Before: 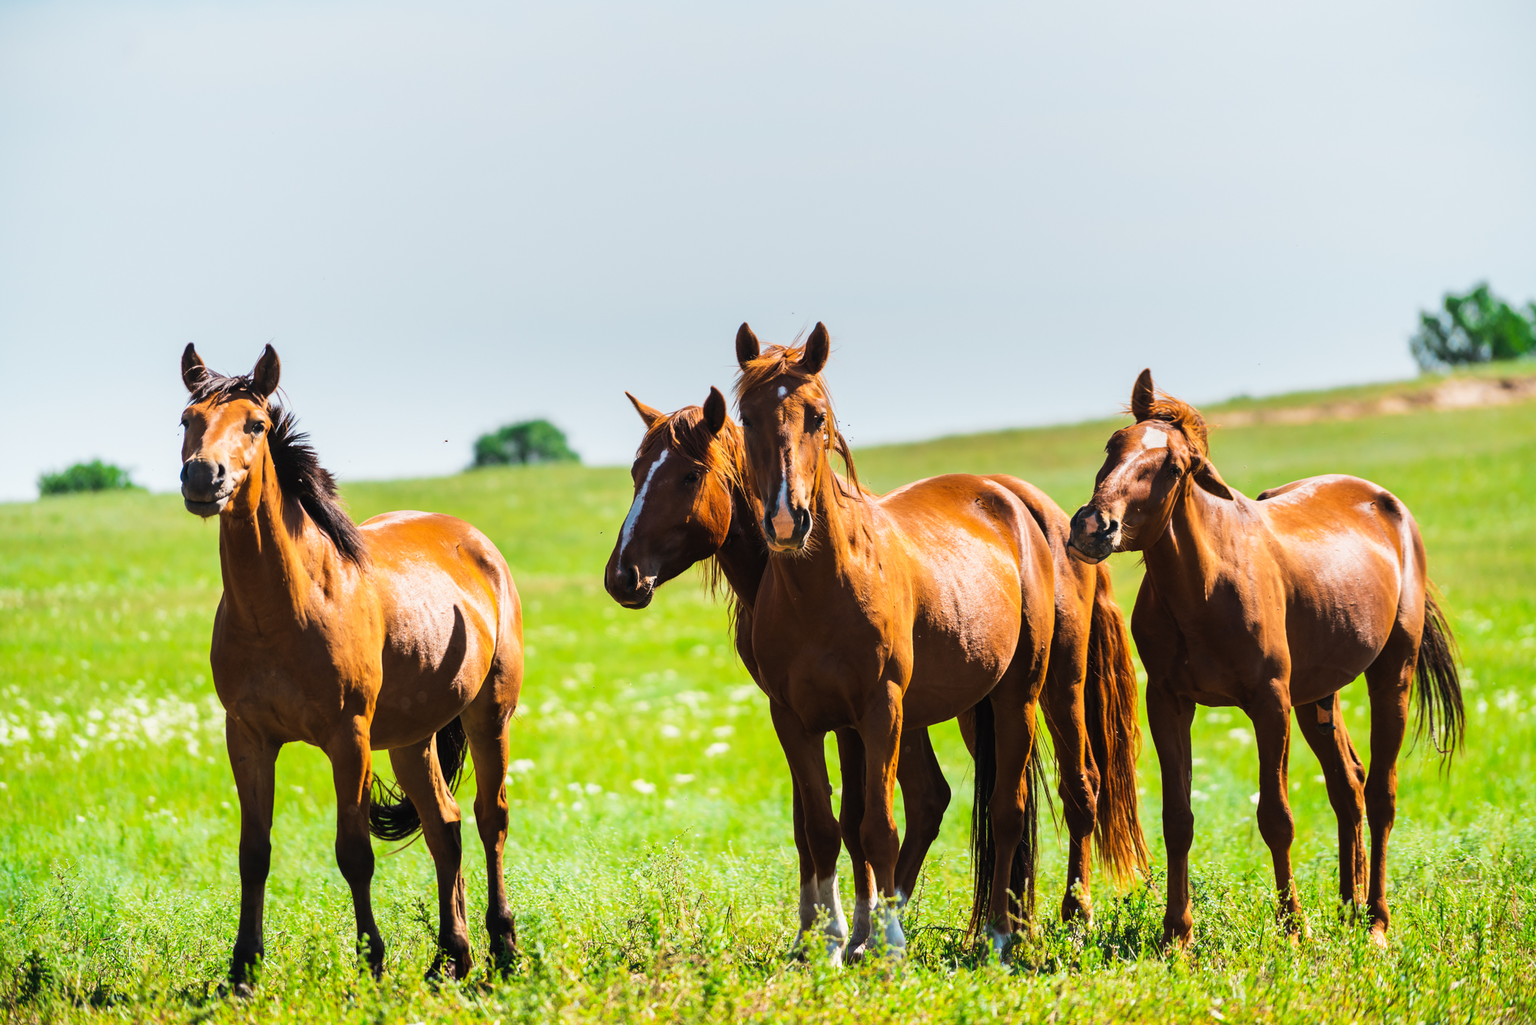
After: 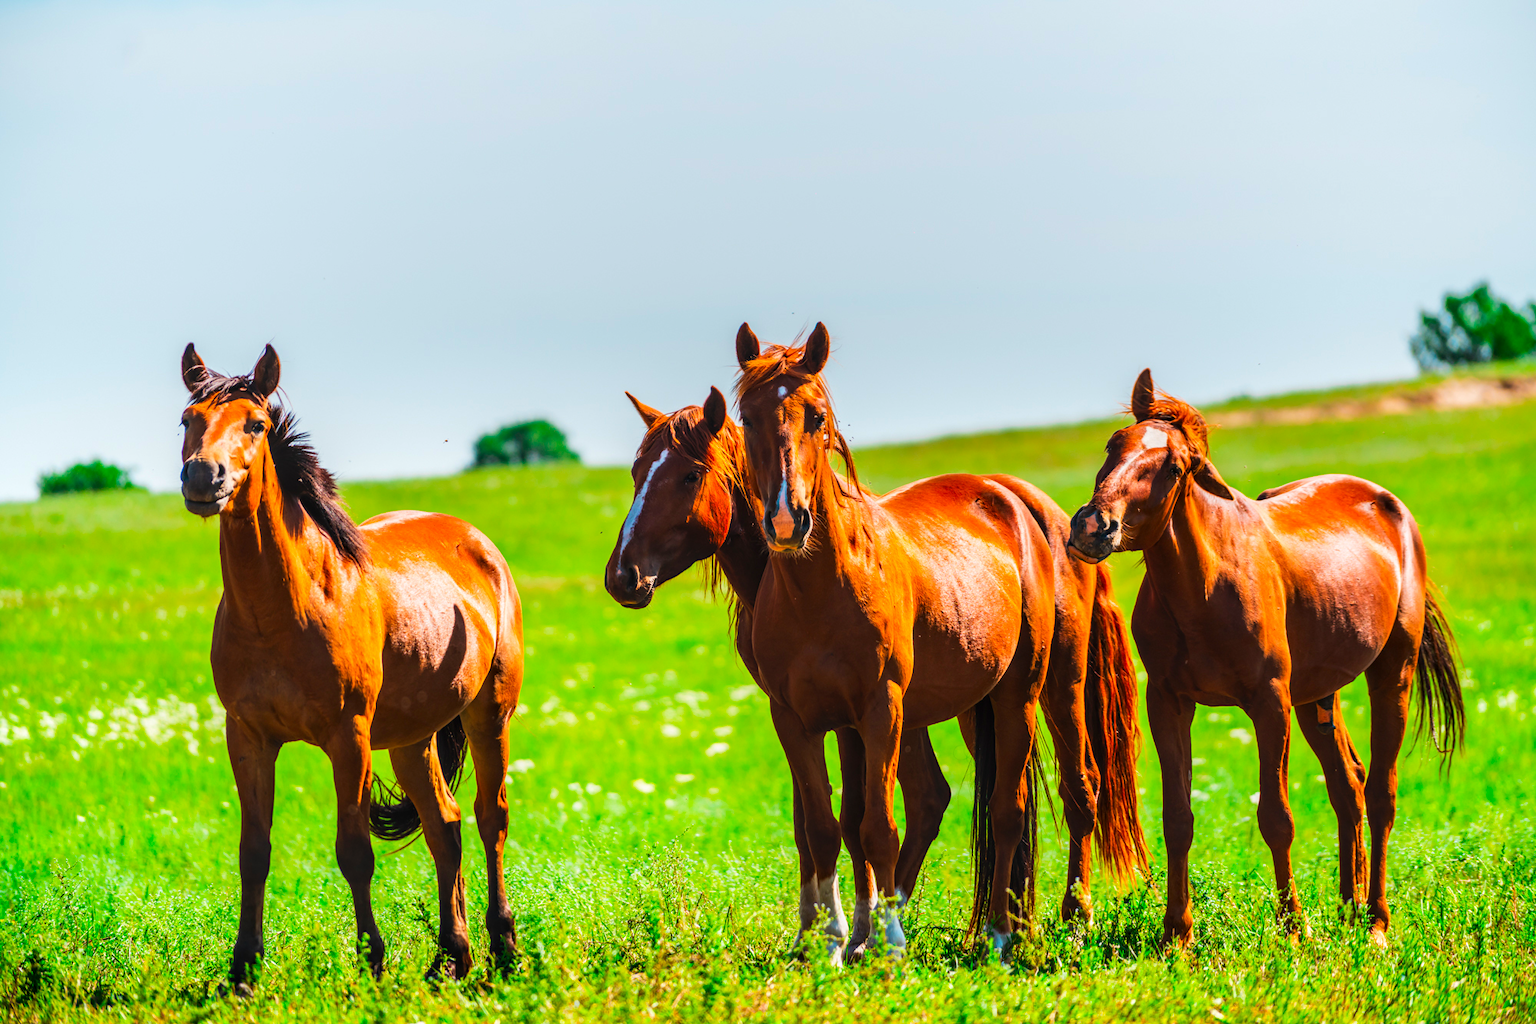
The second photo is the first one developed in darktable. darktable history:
color contrast: green-magenta contrast 1.69, blue-yellow contrast 1.49
local contrast: on, module defaults
